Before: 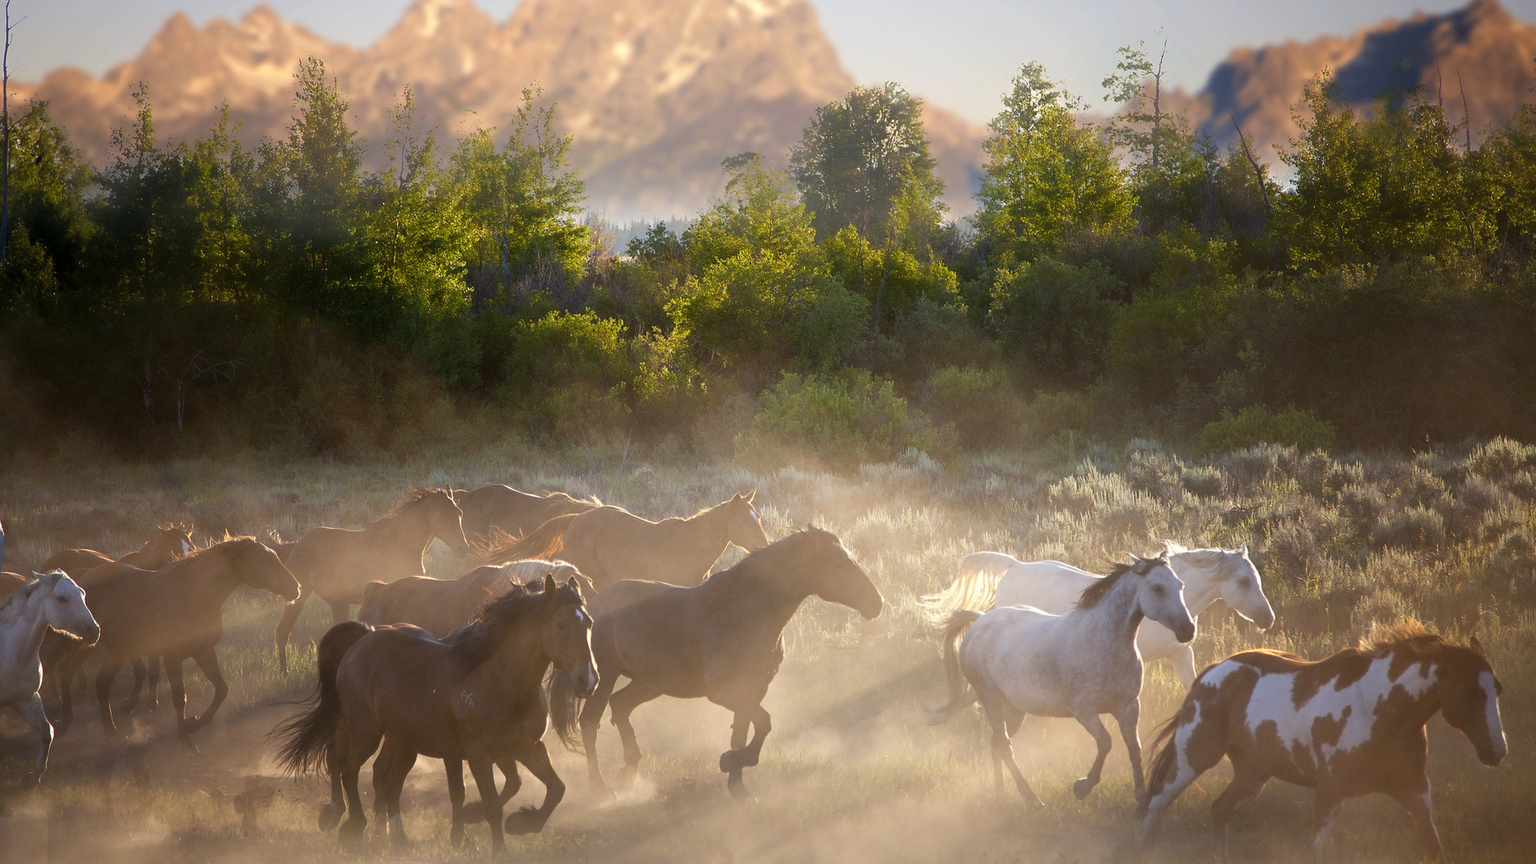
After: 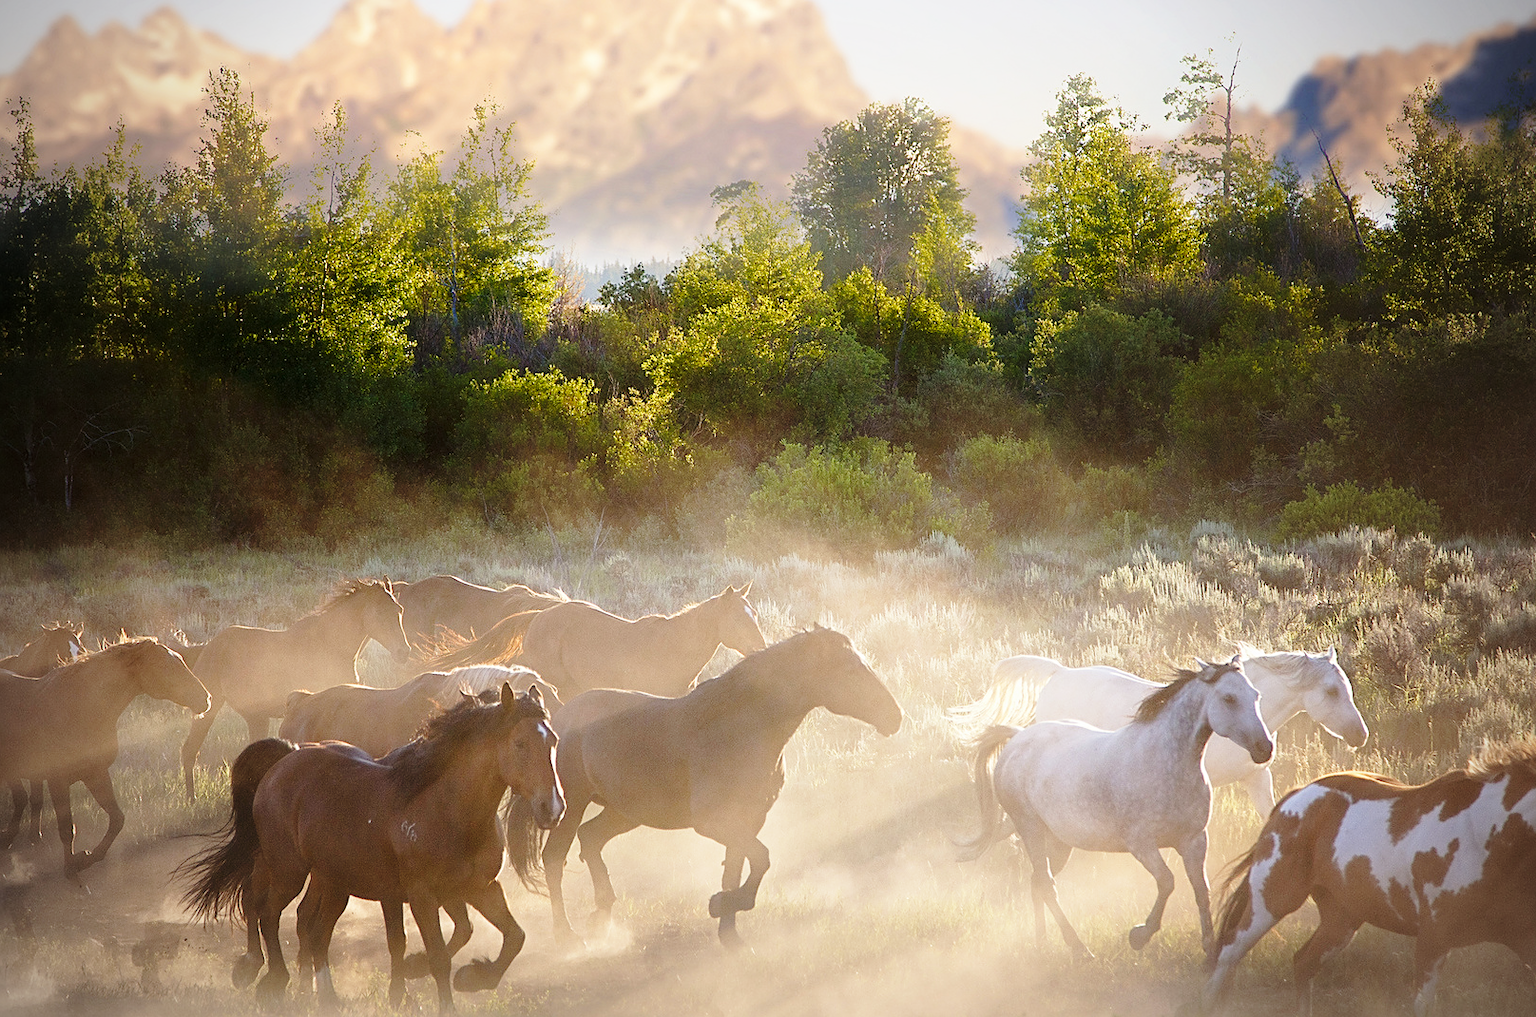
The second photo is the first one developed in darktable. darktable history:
crop: left 8.026%, right 7.374%
white balance: emerald 1
sharpen: on, module defaults
exposure: black level correction 0.001, exposure -0.125 EV, compensate exposure bias true, compensate highlight preservation false
base curve: curves: ch0 [(0, 0) (0.028, 0.03) (0.121, 0.232) (0.46, 0.748) (0.859, 0.968) (1, 1)], preserve colors none
vignetting: on, module defaults
